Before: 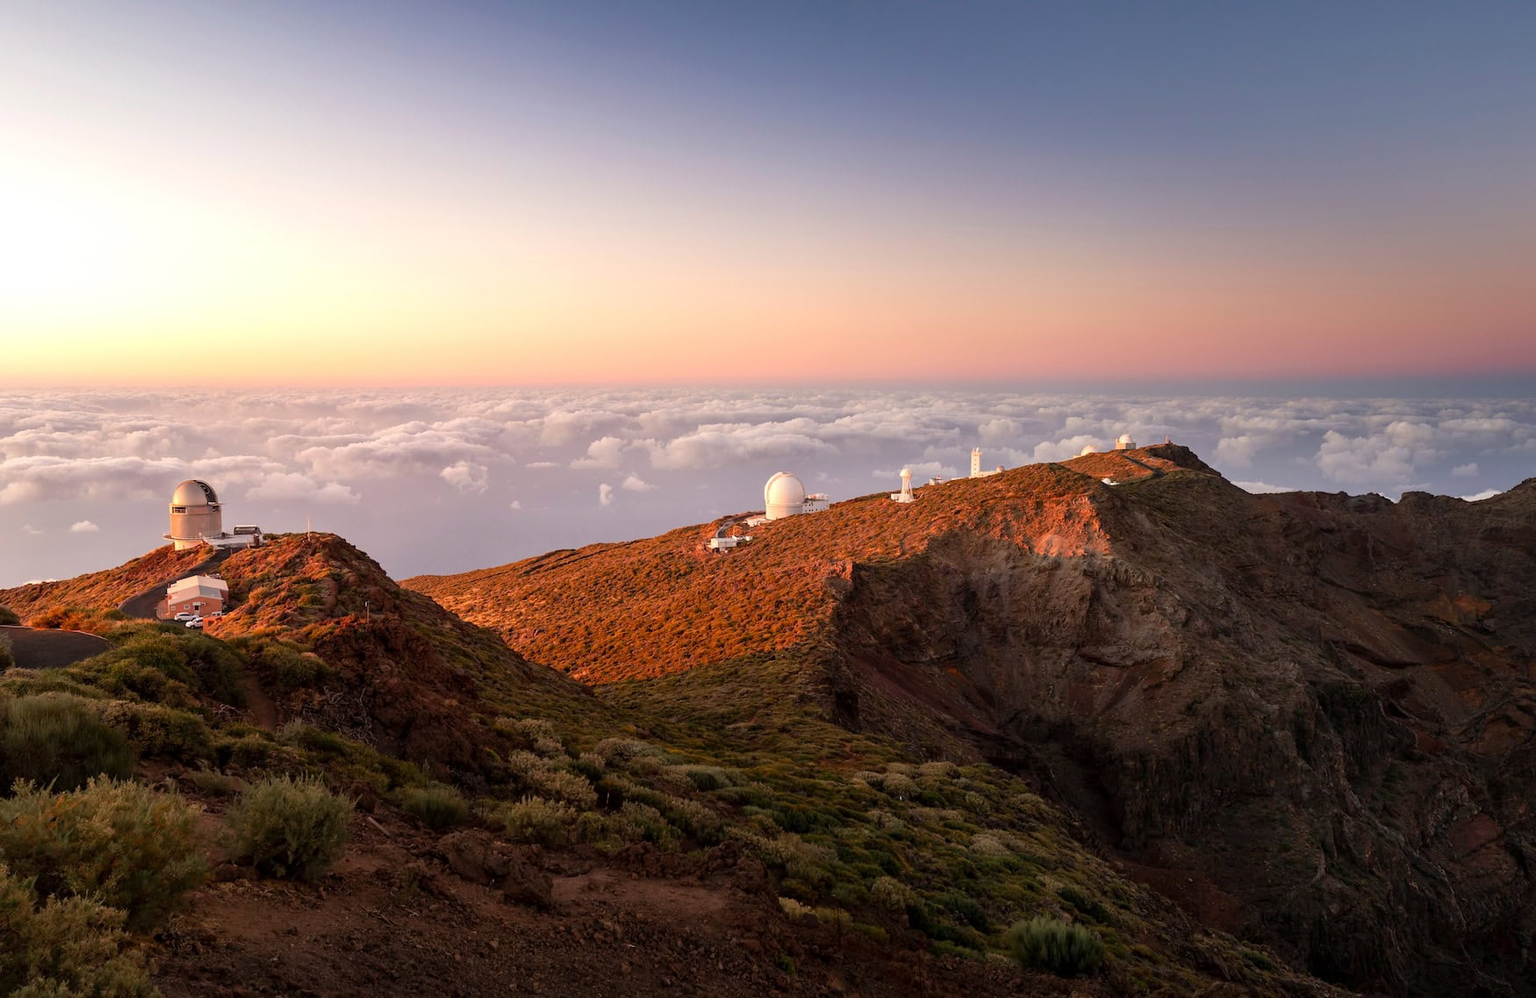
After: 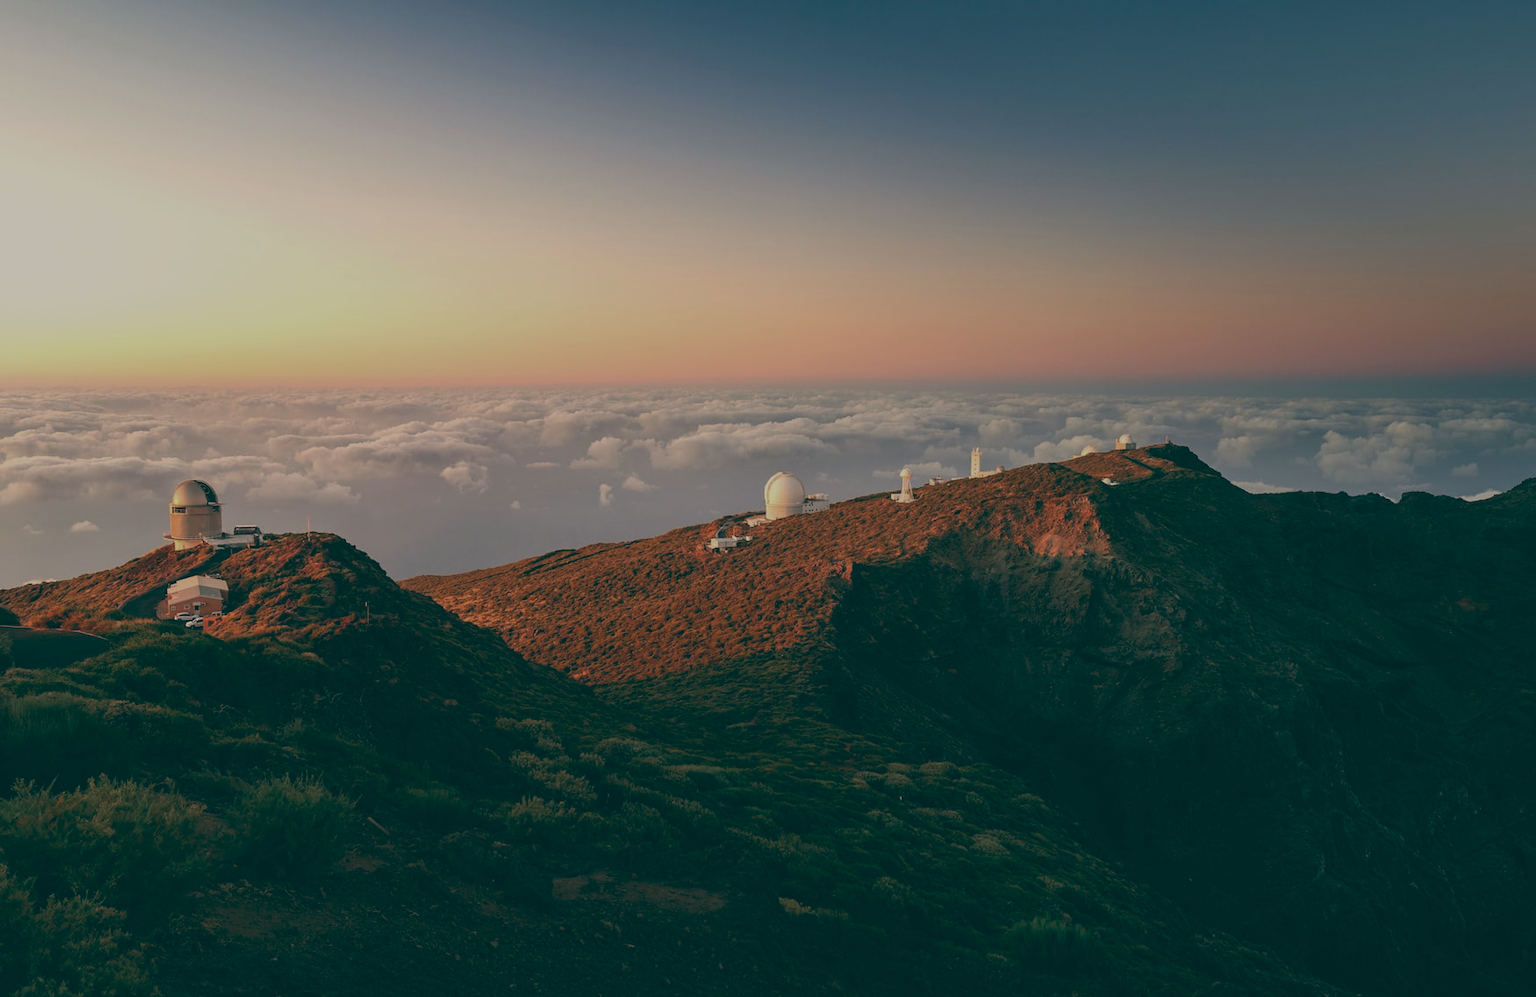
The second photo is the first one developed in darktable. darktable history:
color balance: lift [1.005, 0.99, 1.007, 1.01], gamma [1, 0.979, 1.011, 1.021], gain [0.923, 1.098, 1.025, 0.902], input saturation 90.45%, contrast 7.73%, output saturation 105.91%
exposure: black level correction -0.016, exposure -1.018 EV, compensate highlight preservation false
